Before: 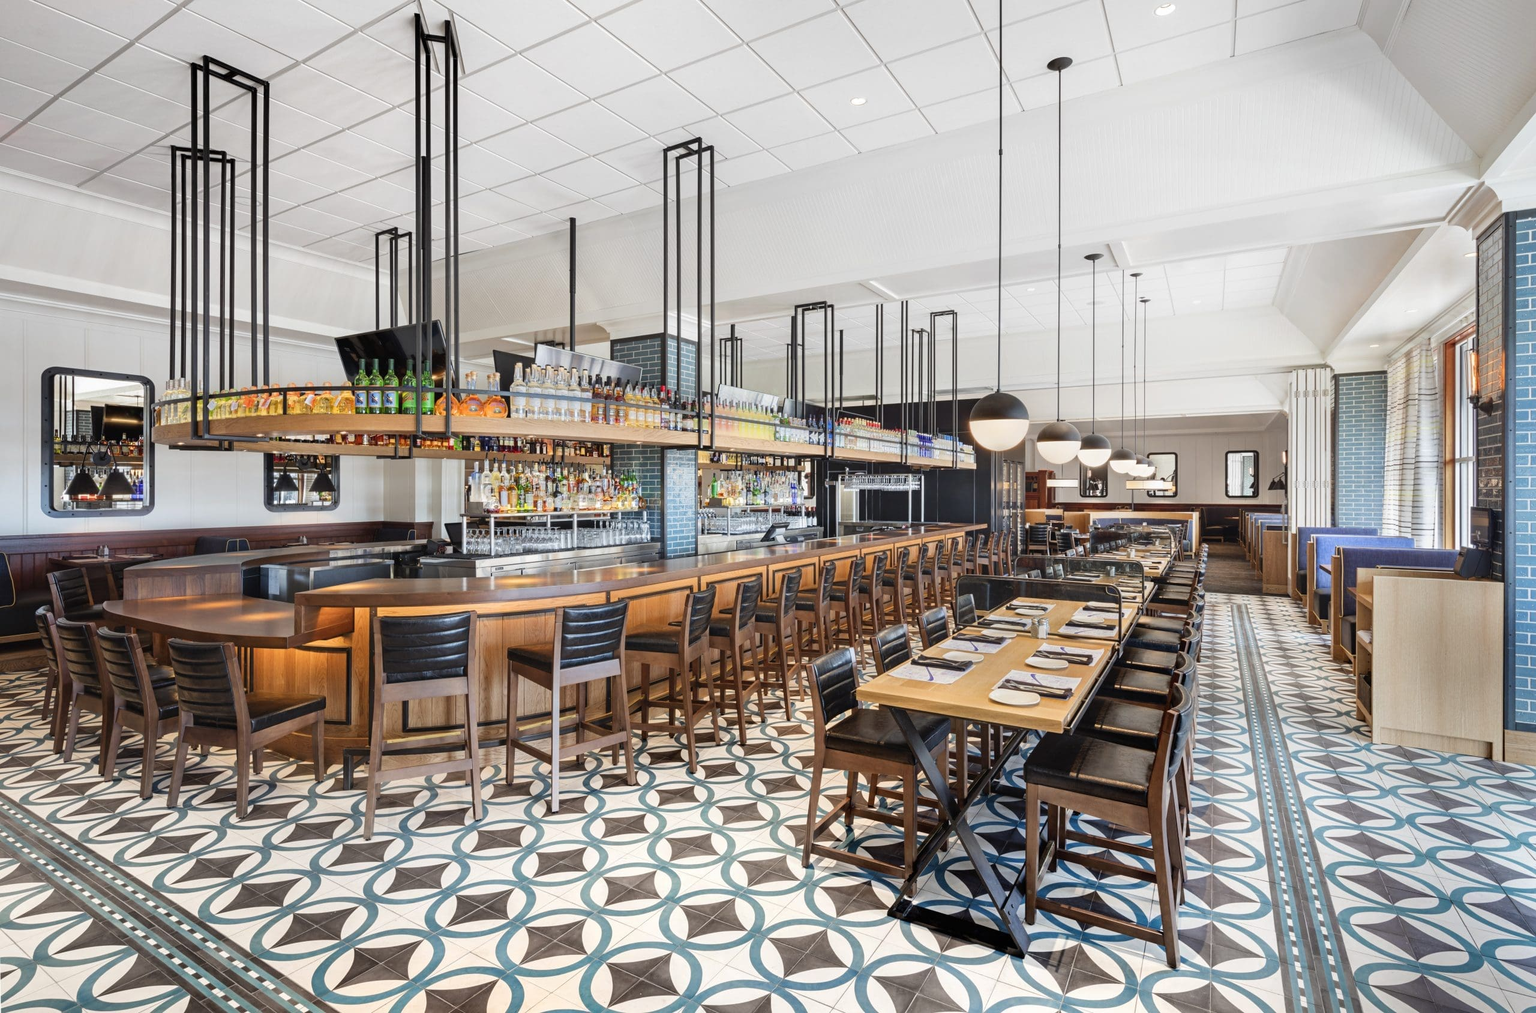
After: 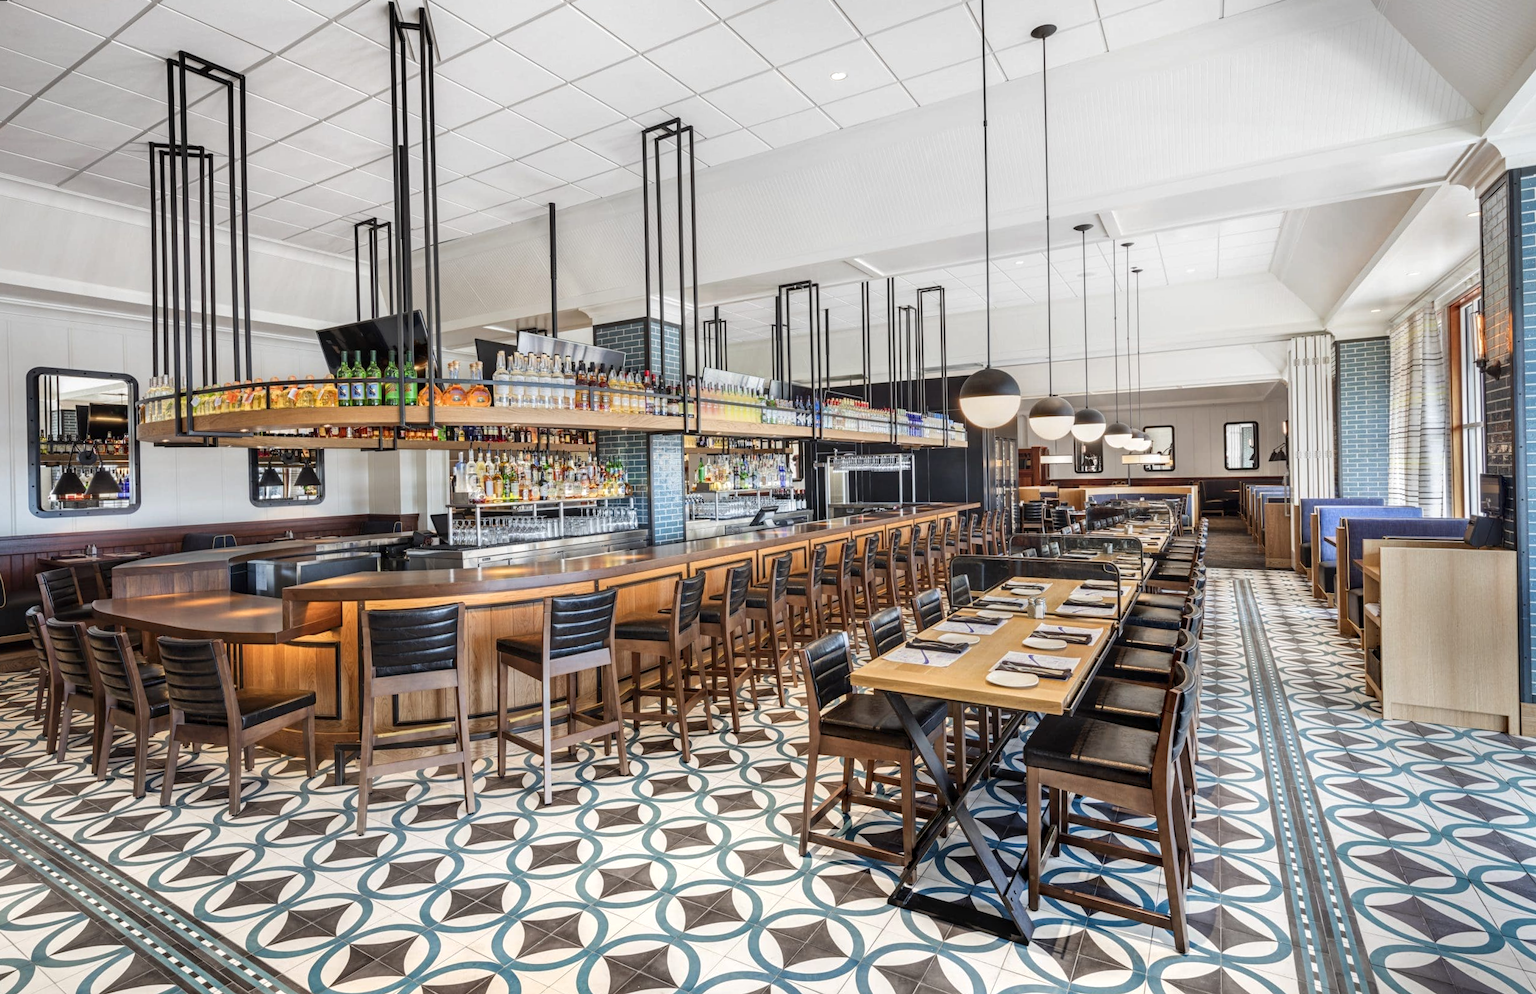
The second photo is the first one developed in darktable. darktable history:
local contrast: on, module defaults
rotate and perspective: rotation -1.32°, lens shift (horizontal) -0.031, crop left 0.015, crop right 0.985, crop top 0.047, crop bottom 0.982
